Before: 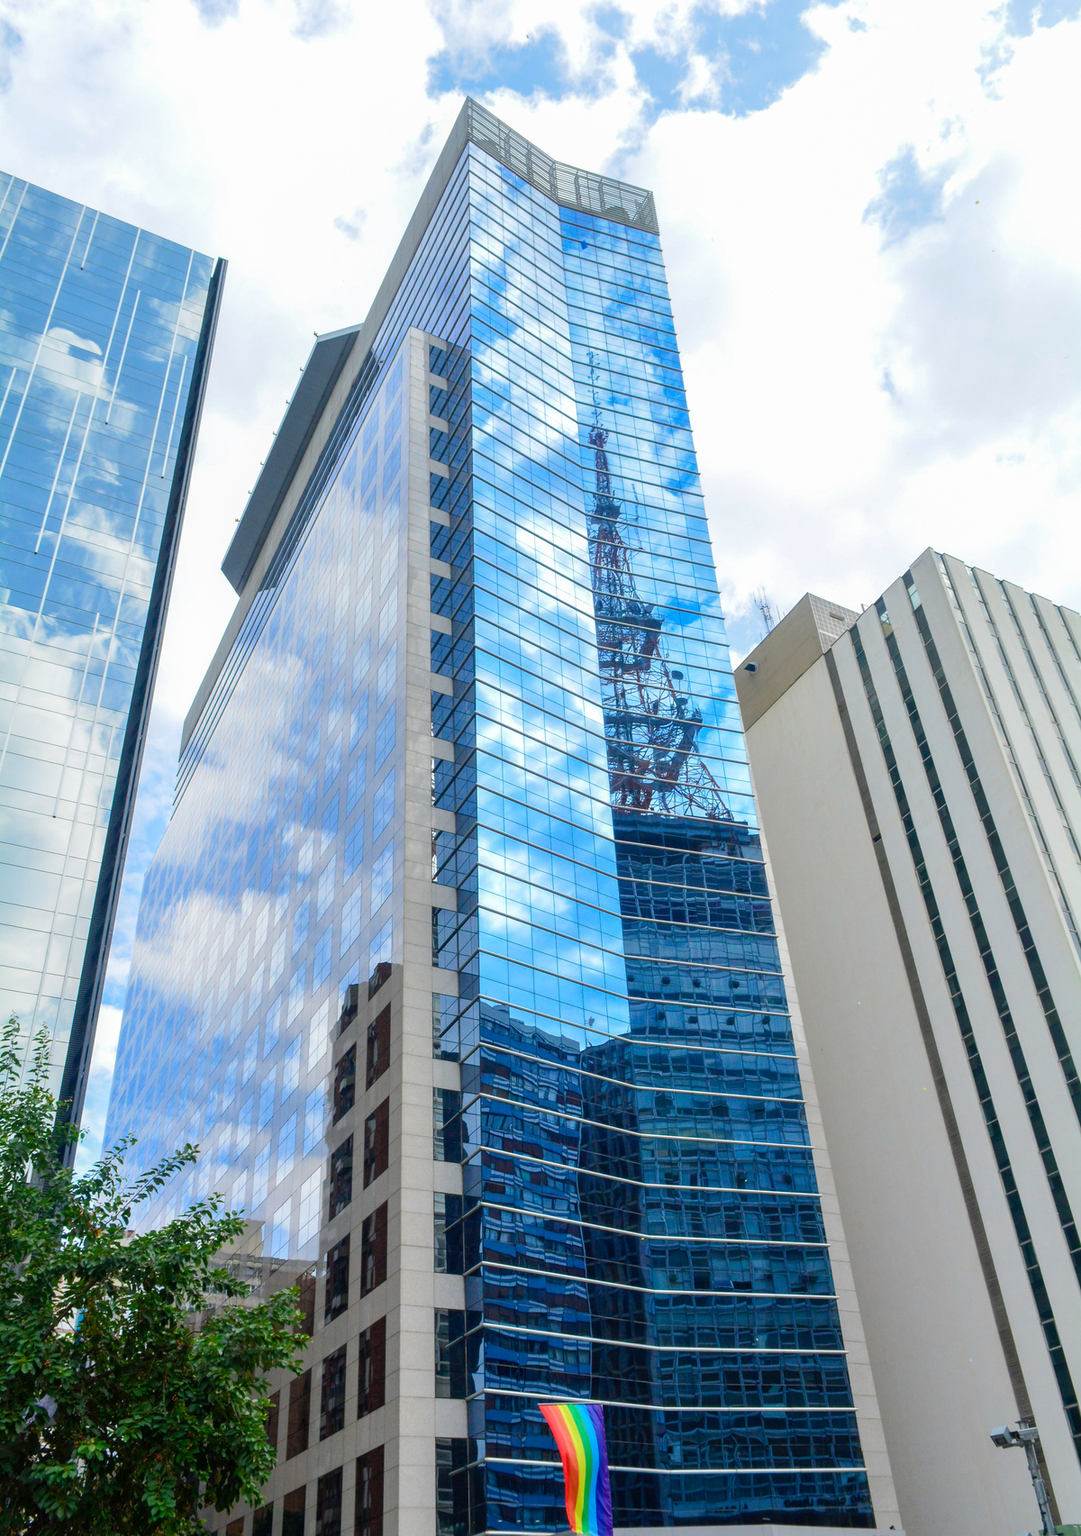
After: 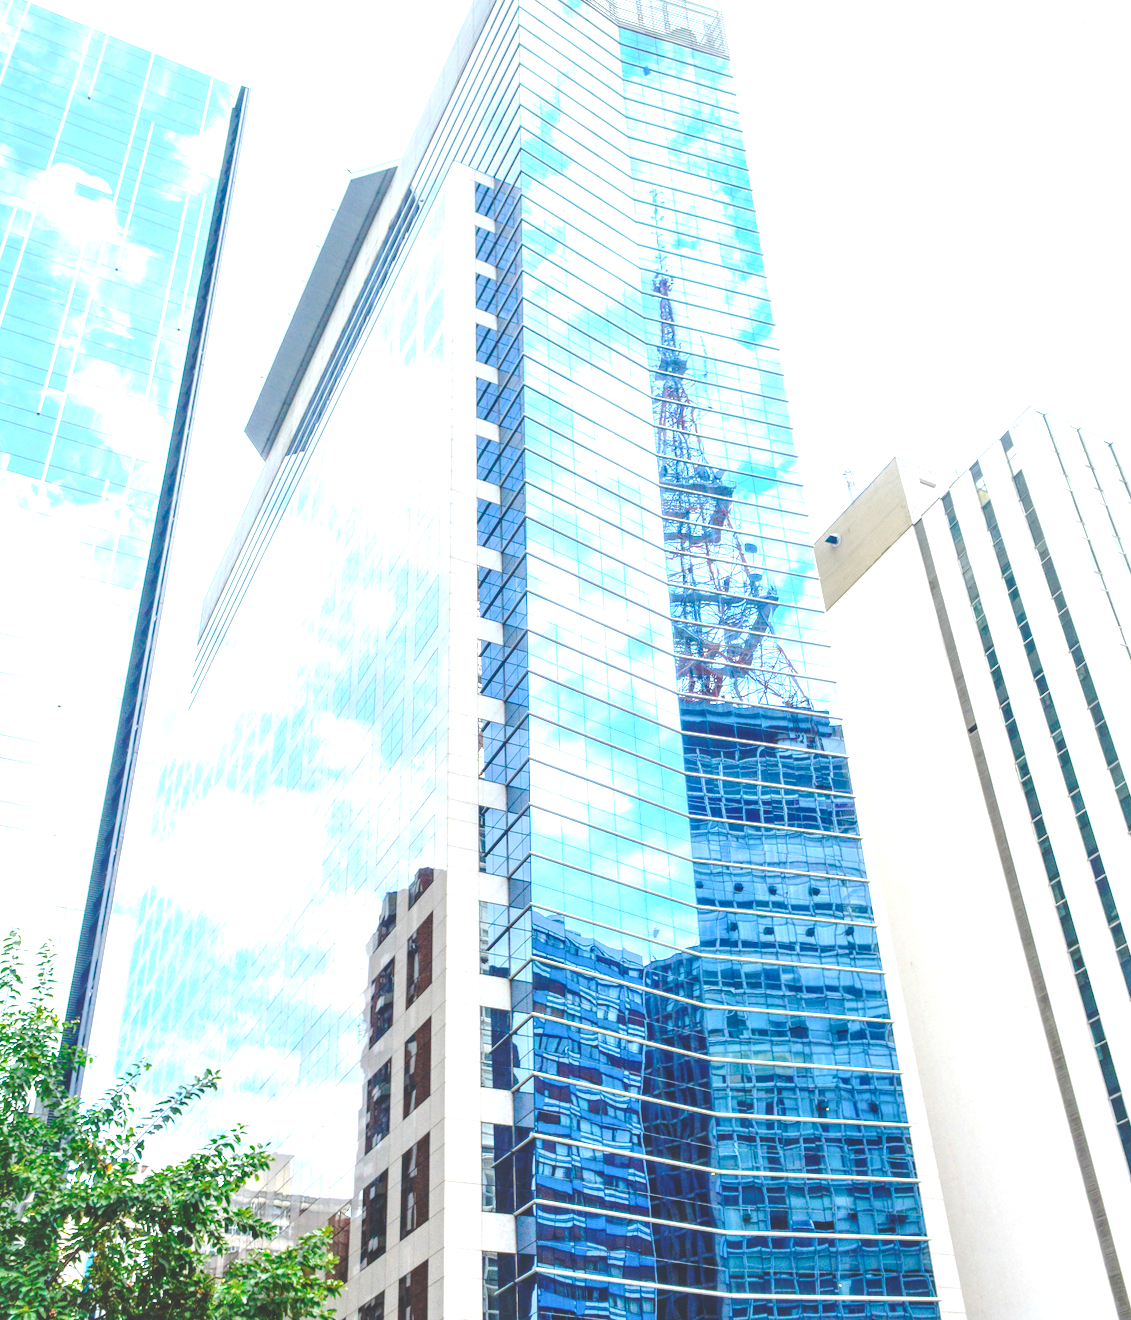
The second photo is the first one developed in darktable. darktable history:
exposure: black level correction 0, exposure 1.504 EV, compensate exposure bias true, compensate highlight preservation false
crop and rotate: angle 0.072°, top 11.766%, right 5.548%, bottom 10.642%
local contrast: on, module defaults
base curve: curves: ch0 [(0, 0.024) (0.055, 0.065) (0.121, 0.166) (0.236, 0.319) (0.693, 0.726) (1, 1)], preserve colors none
